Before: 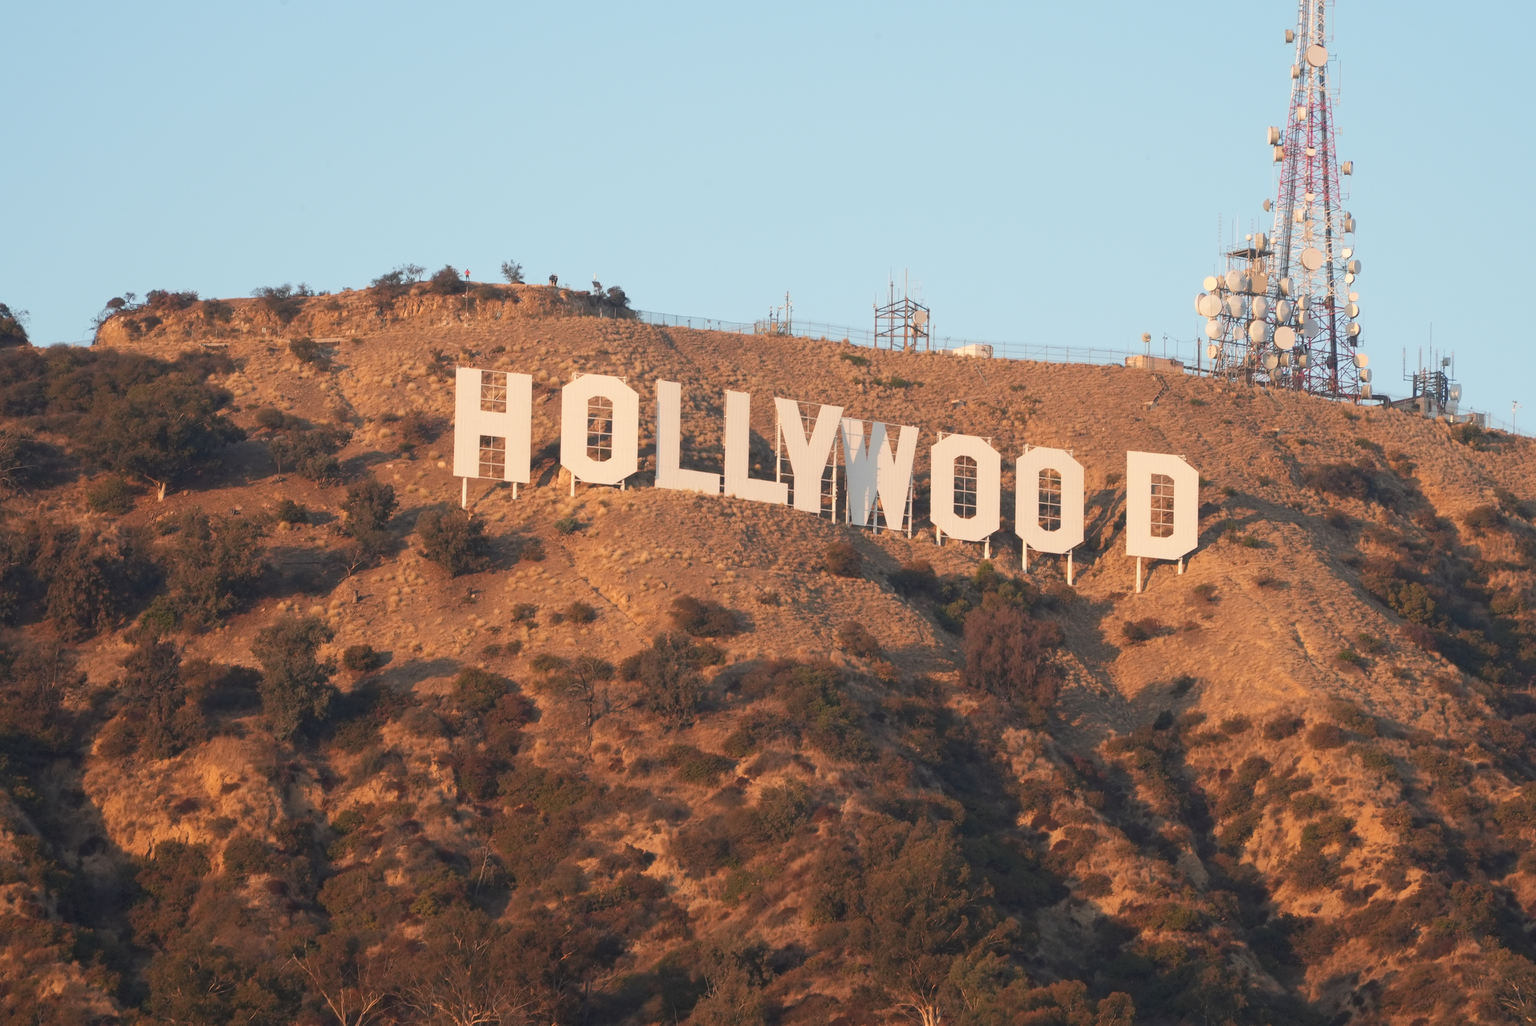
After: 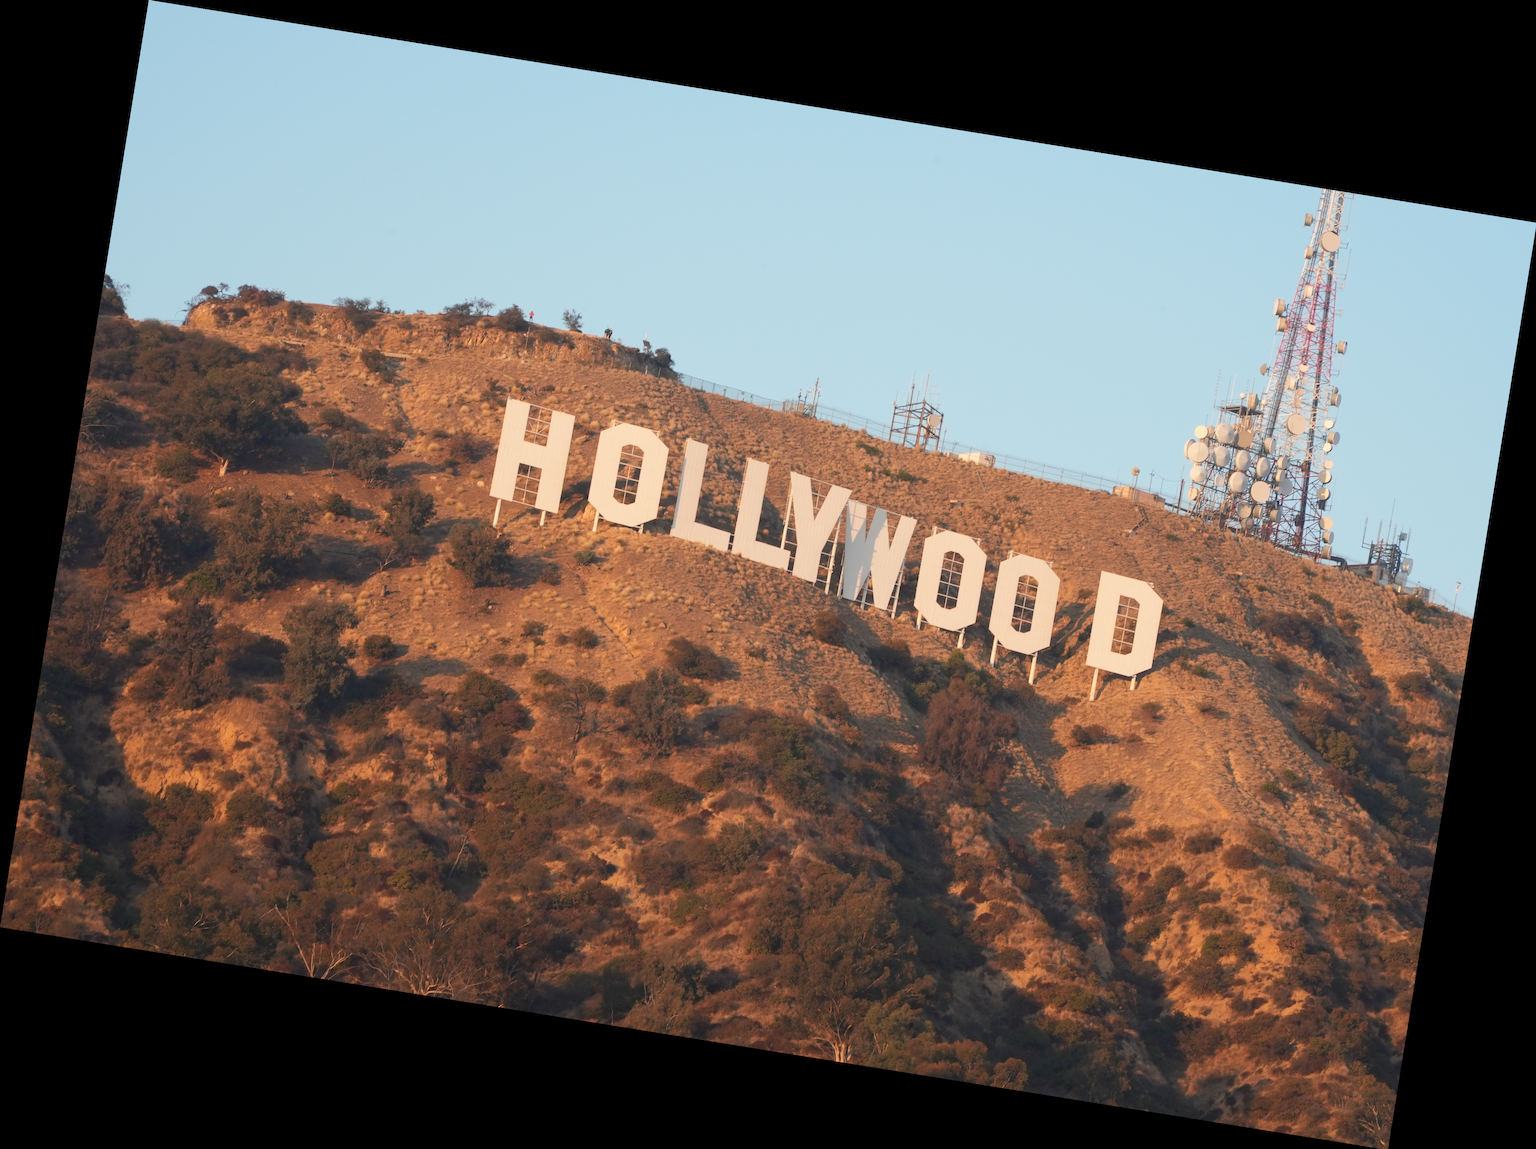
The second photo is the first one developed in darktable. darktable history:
rotate and perspective: rotation 9.12°, automatic cropping off
color balance rgb: global vibrance 10%
